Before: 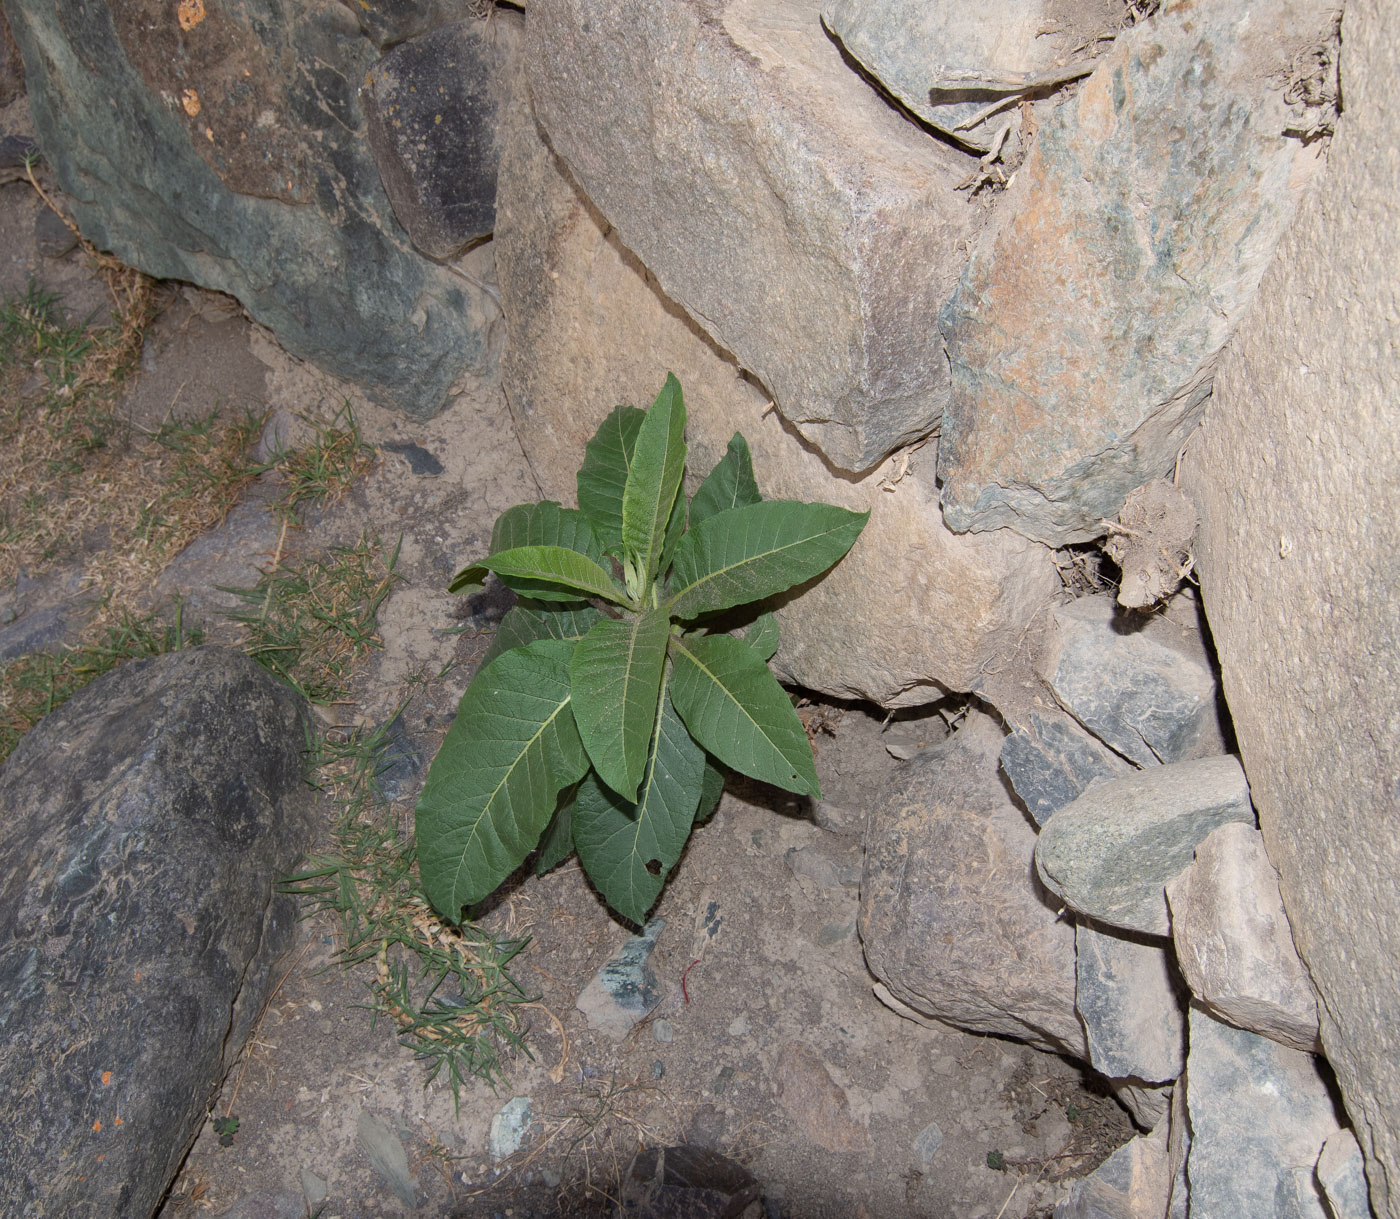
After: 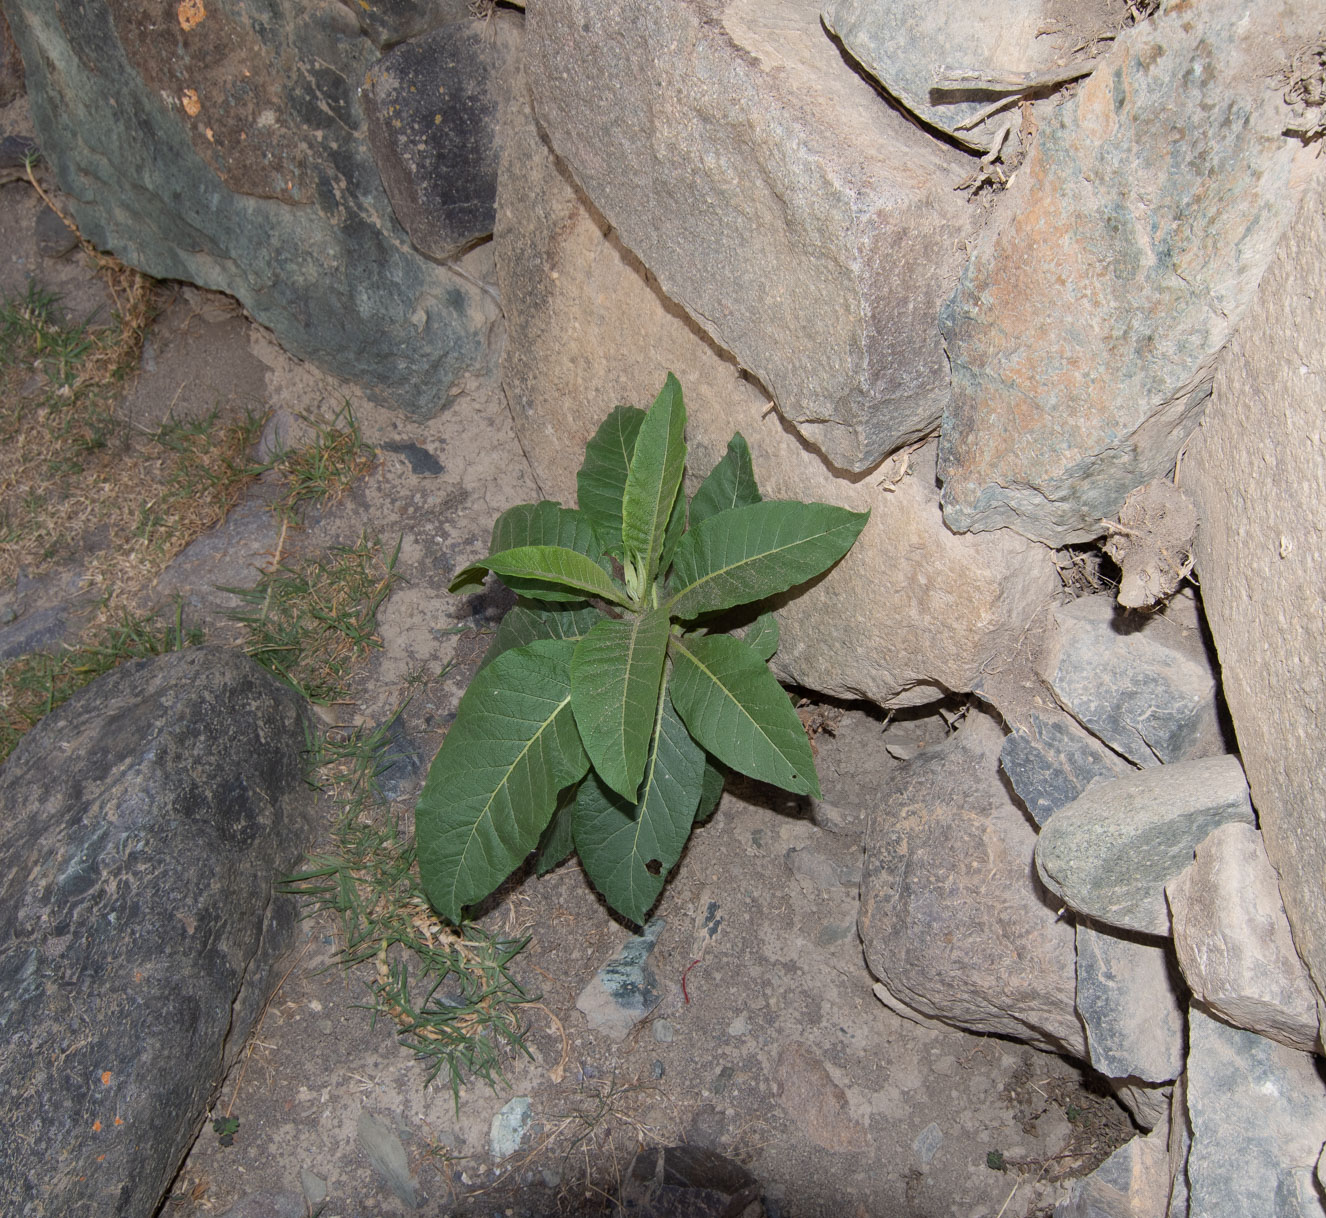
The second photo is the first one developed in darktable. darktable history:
crop and rotate: left 0%, right 5.236%
